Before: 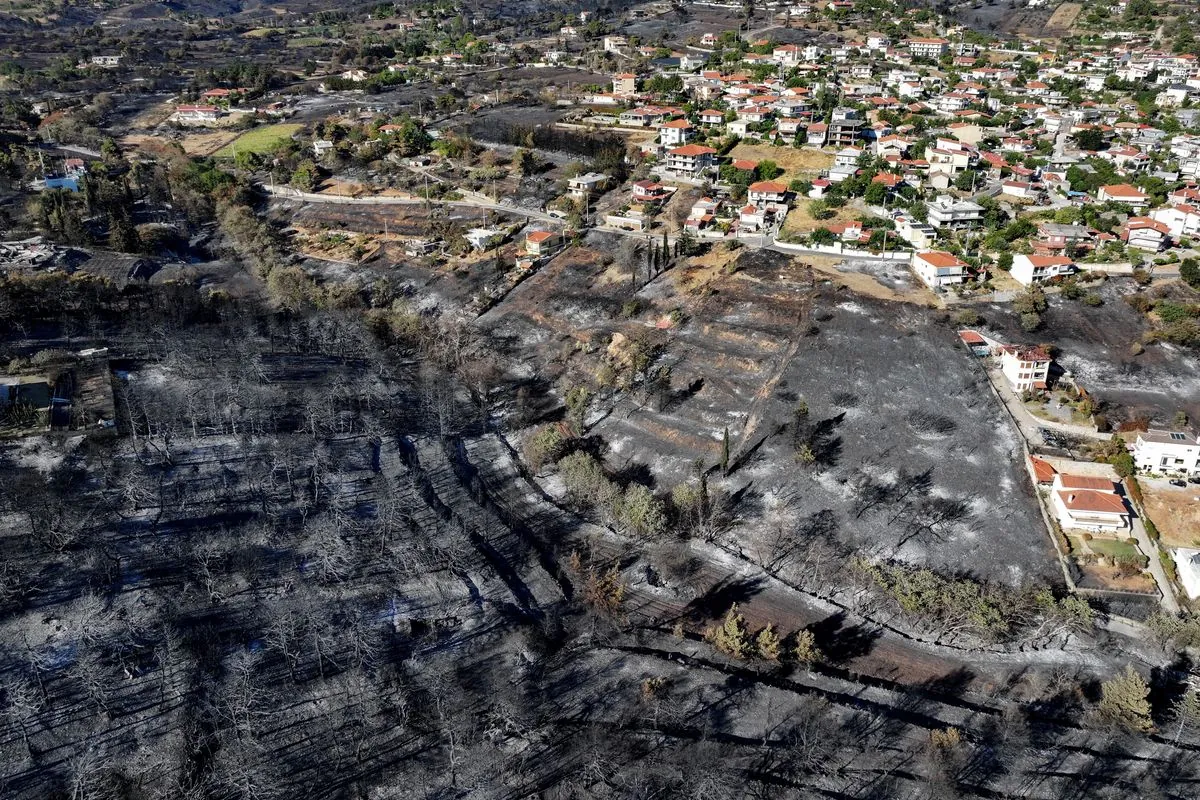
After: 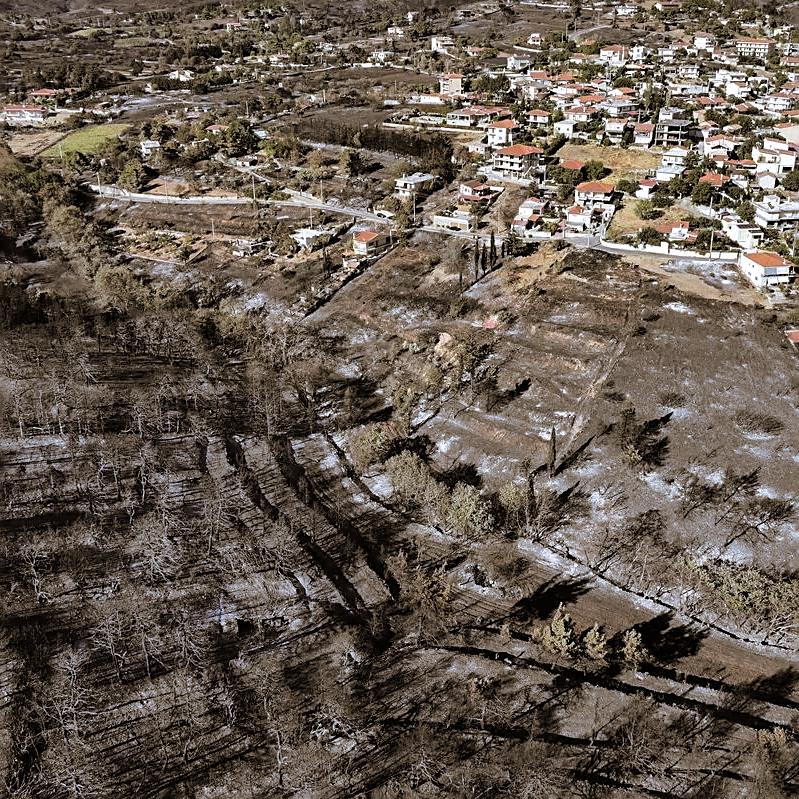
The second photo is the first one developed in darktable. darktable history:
split-toning: shadows › hue 37.98°, highlights › hue 185.58°, balance -55.261
sharpen: on, module defaults
shadows and highlights: shadows 24.5, highlights -78.15, soften with gaussian
tone equalizer: on, module defaults
crop and rotate: left 14.436%, right 18.898%
color calibration: illuminant as shot in camera, x 0.358, y 0.373, temperature 4628.91 K
